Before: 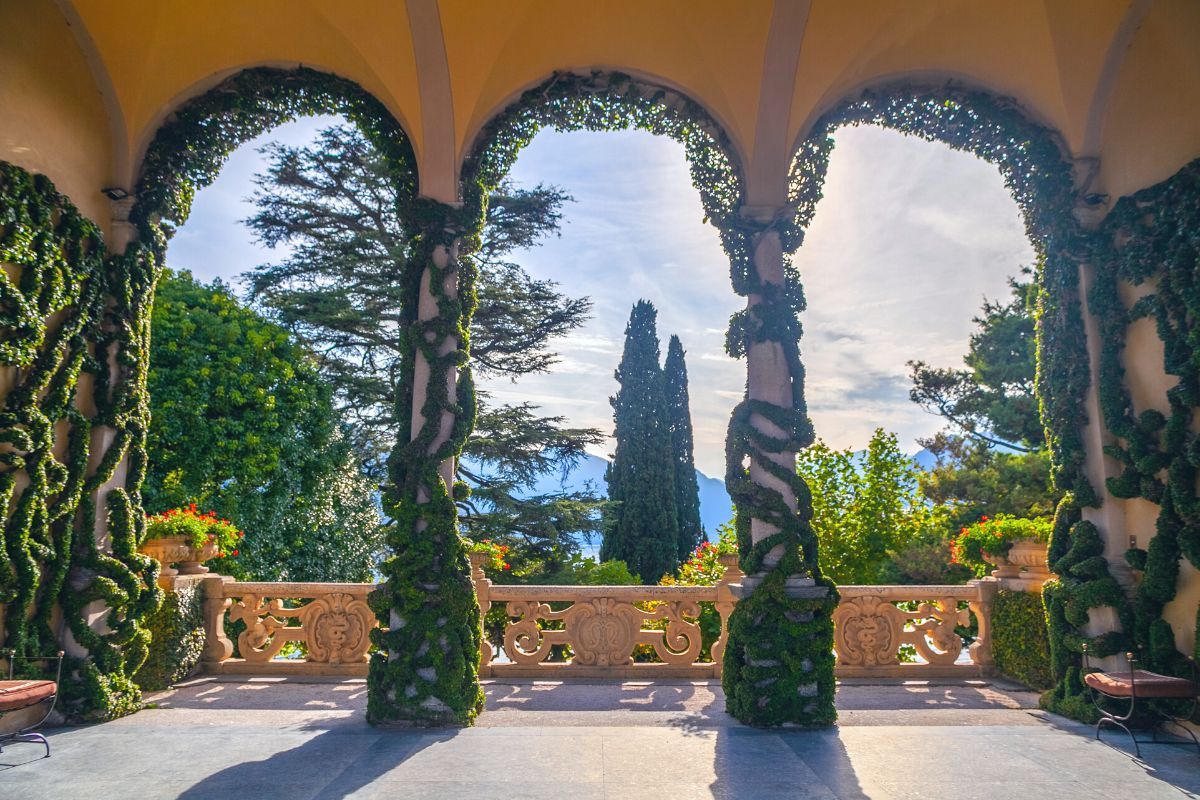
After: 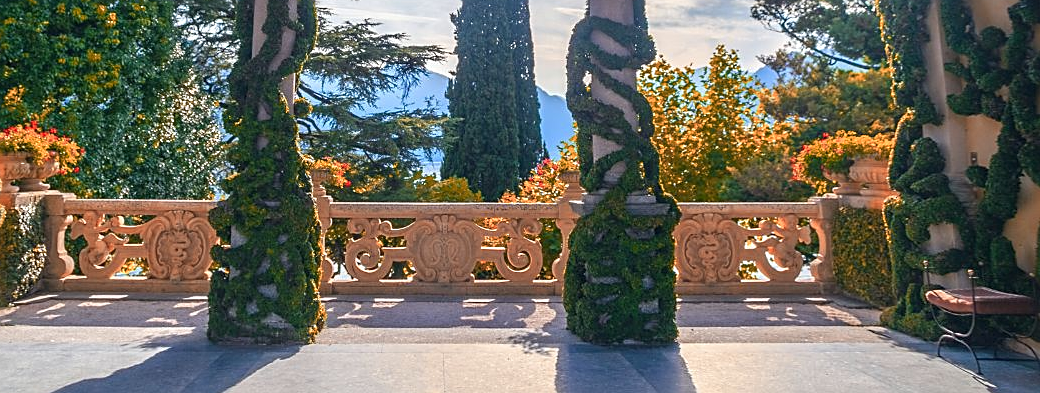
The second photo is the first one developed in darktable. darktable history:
color zones: curves: ch2 [(0, 0.5) (0.084, 0.497) (0.323, 0.335) (0.4, 0.497) (1, 0.5)]
crop and rotate: left 13.275%, top 47.881%, bottom 2.921%
sharpen: on, module defaults
